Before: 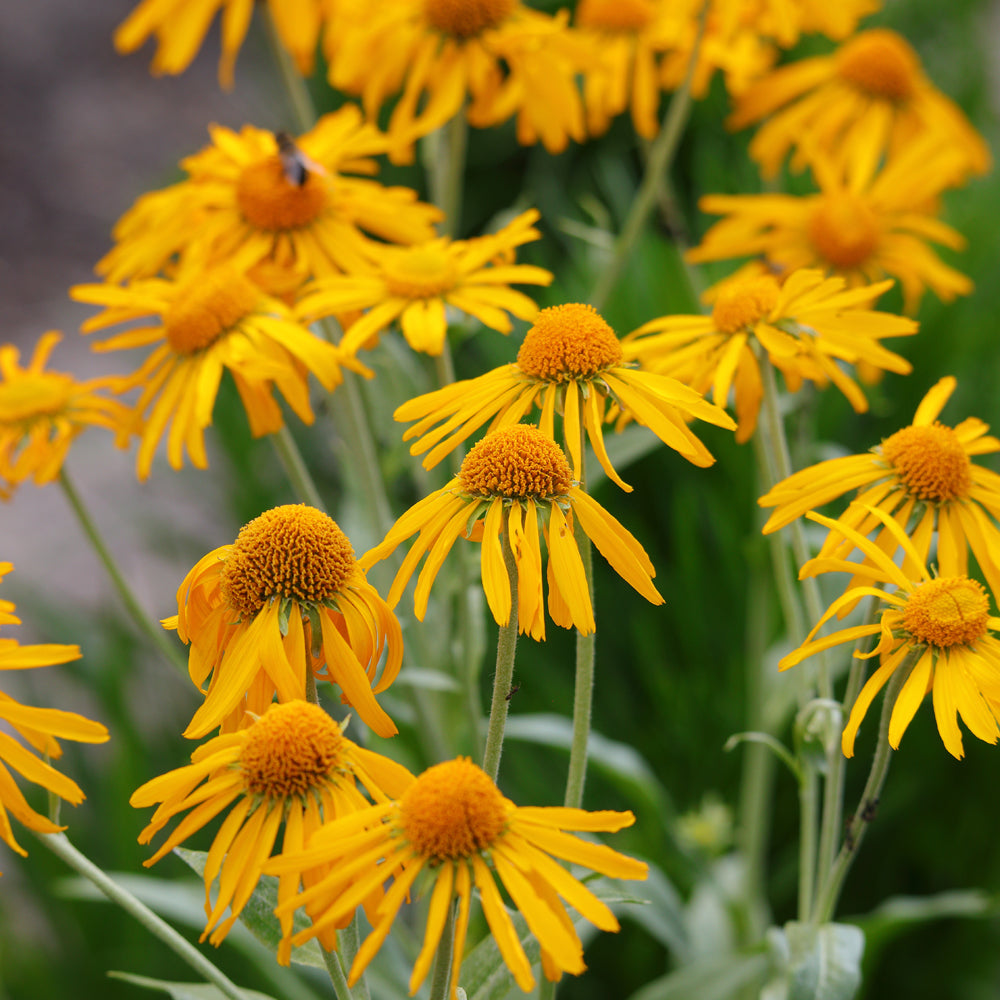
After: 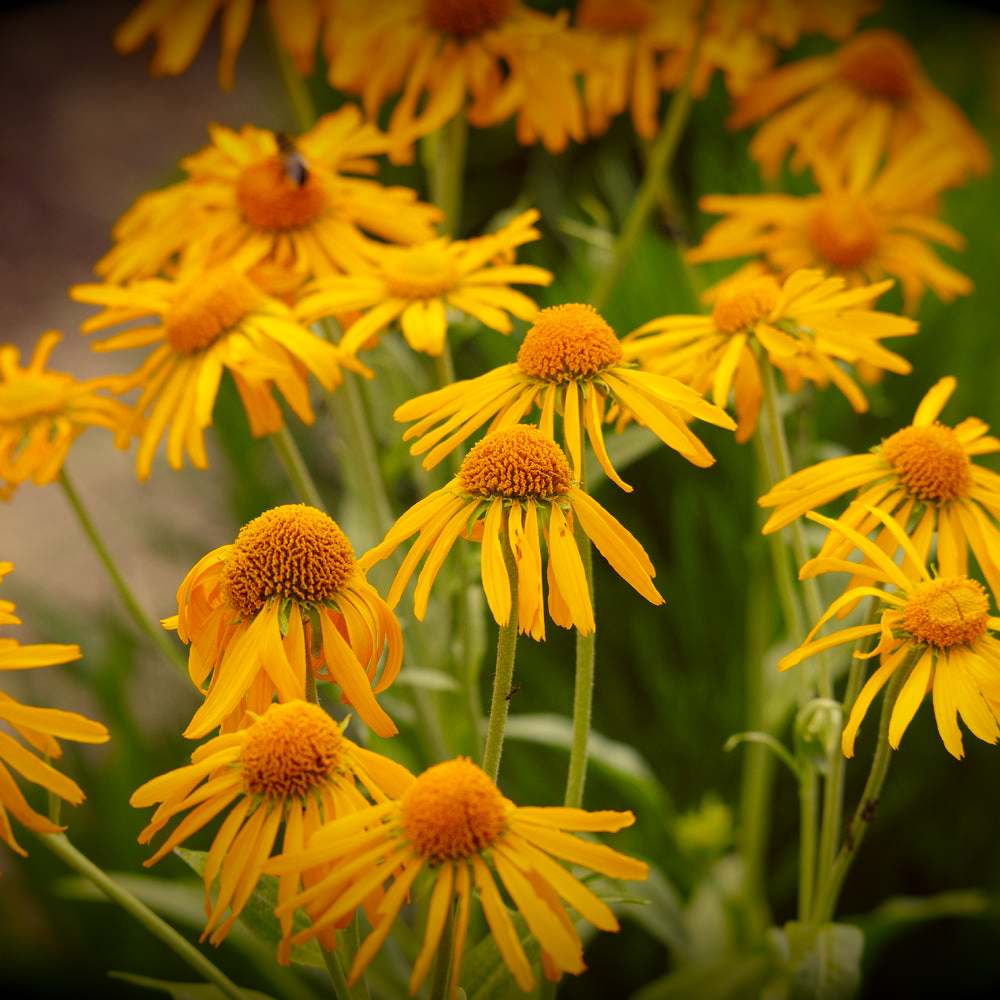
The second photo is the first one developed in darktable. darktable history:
vignetting: fall-off start 98.29%, fall-off radius 100%, brightness -1, saturation 0.5, width/height ratio 1.428
color correction: highlights a* -0.482, highlights b* 40, shadows a* 9.8, shadows b* -0.161
